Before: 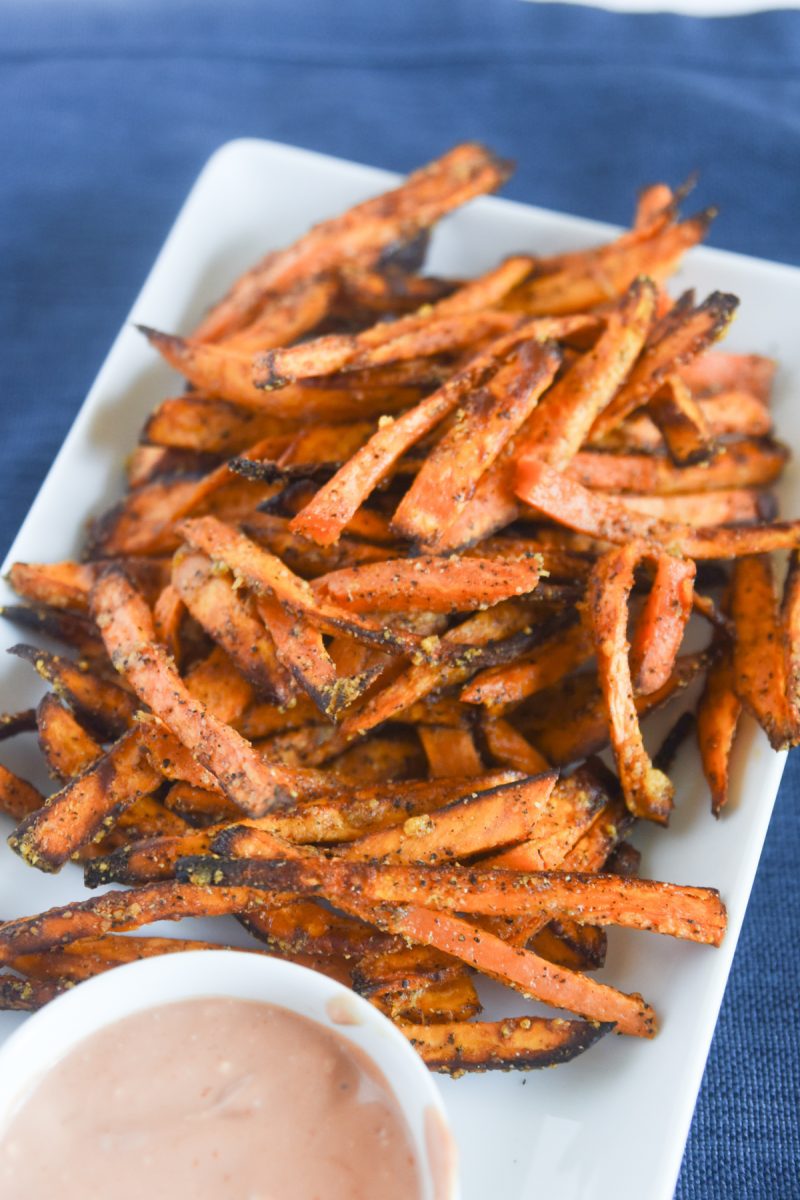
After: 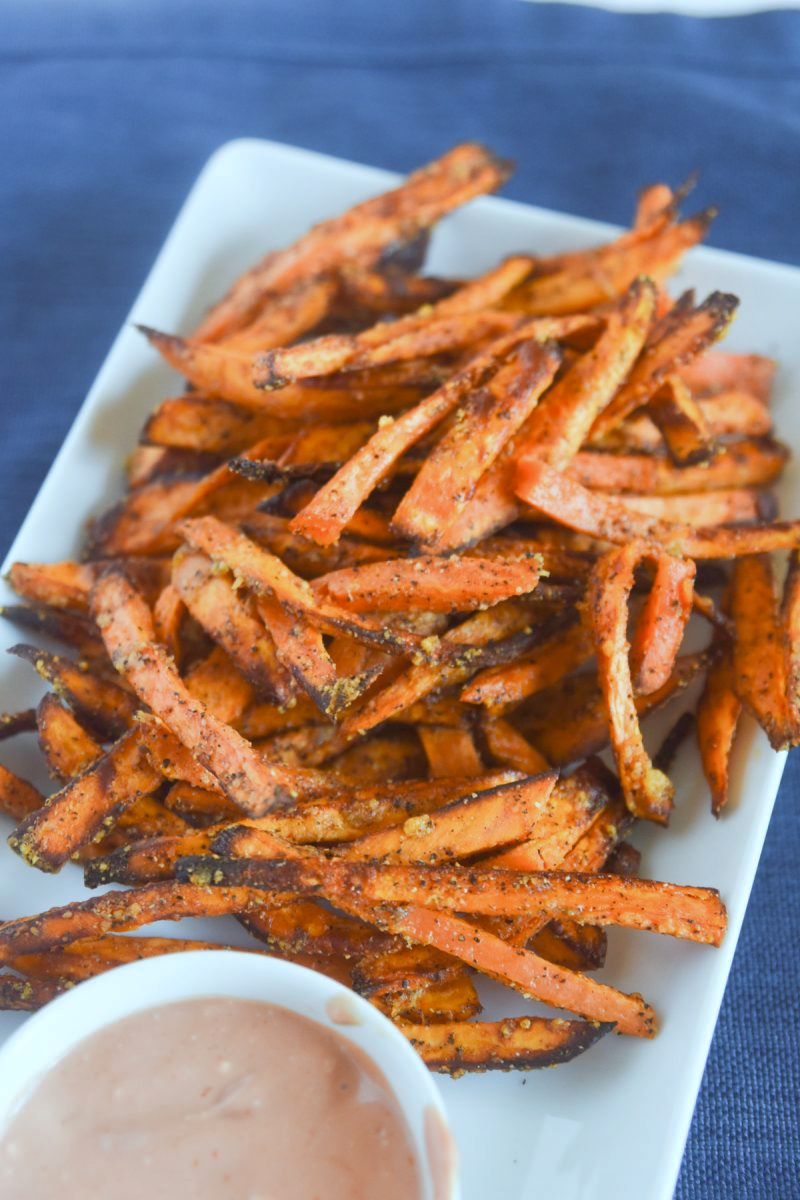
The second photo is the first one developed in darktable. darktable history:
color correction: highlights a* -4.98, highlights b* -3.76, shadows a* 3.83, shadows b* 4.08
shadows and highlights: on, module defaults
white balance: red 0.988, blue 1.017
tone equalizer: on, module defaults
